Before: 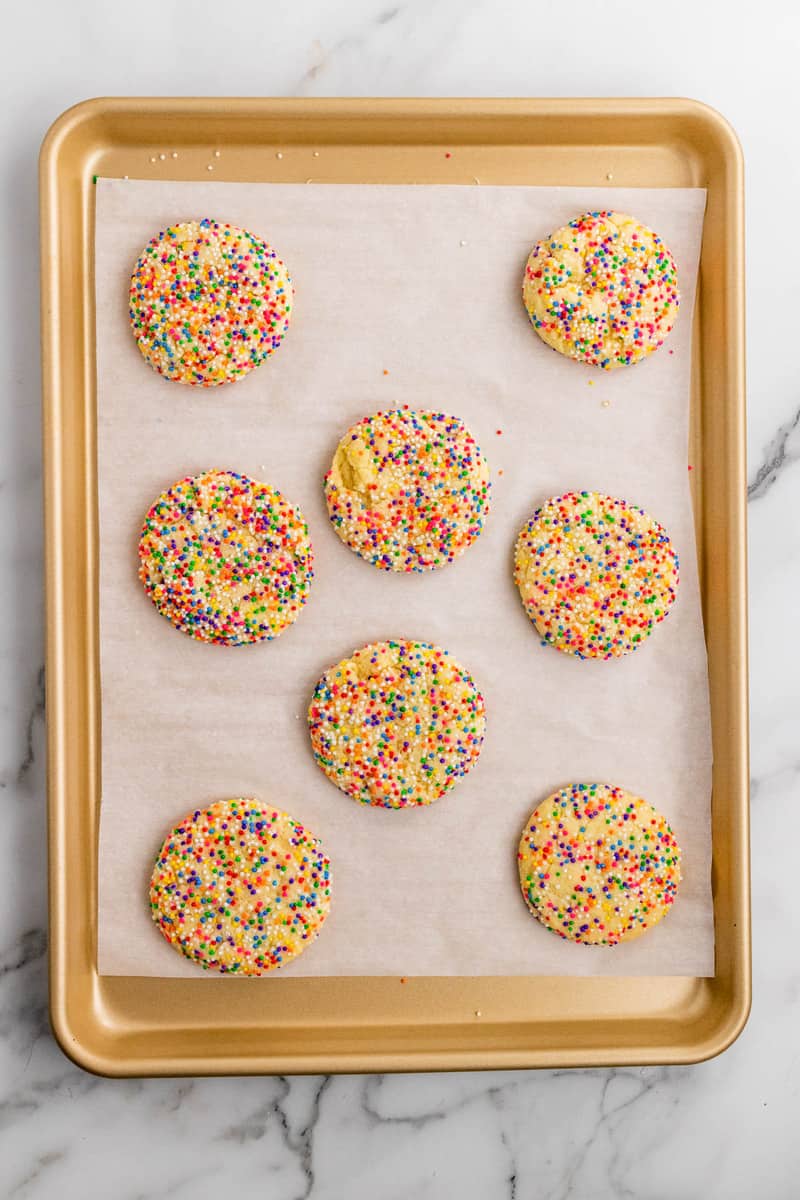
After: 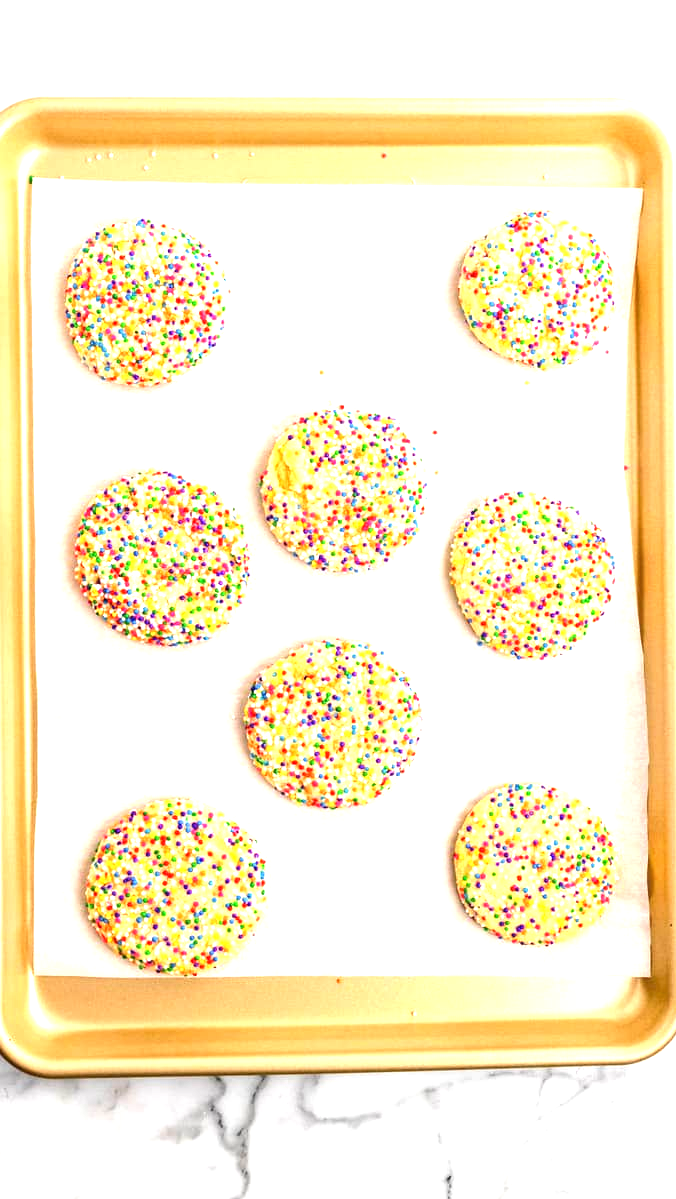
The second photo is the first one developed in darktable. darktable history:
exposure: black level correction 0, exposure 1.382 EV, compensate highlight preservation false
crop: left 8.017%, right 7.471%
